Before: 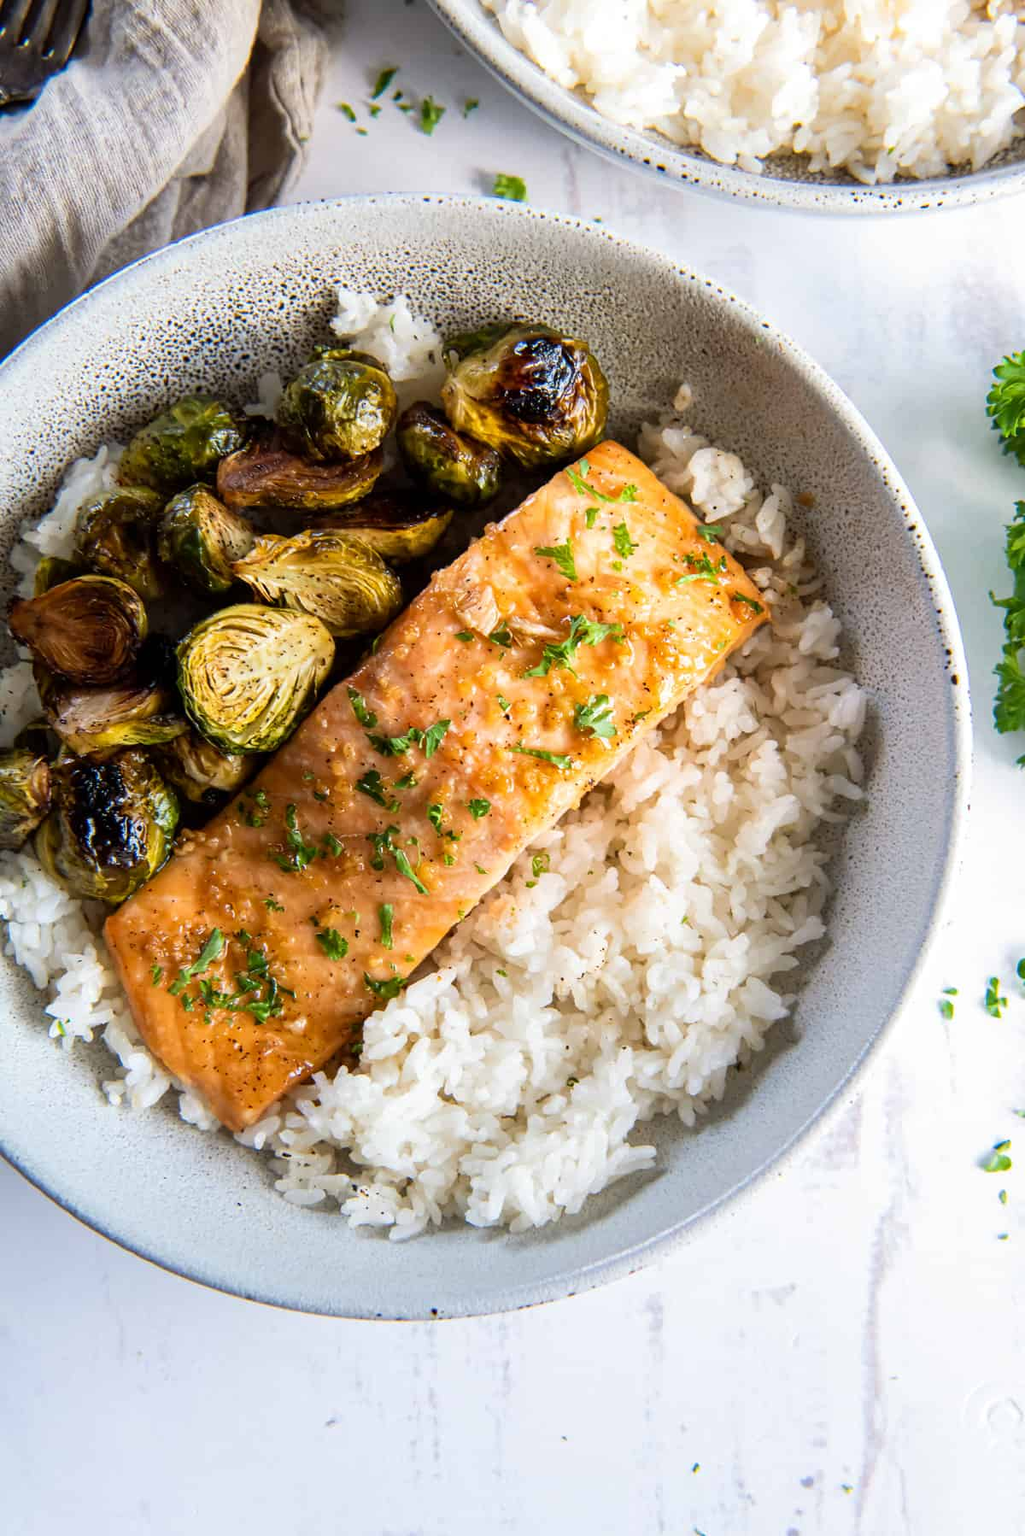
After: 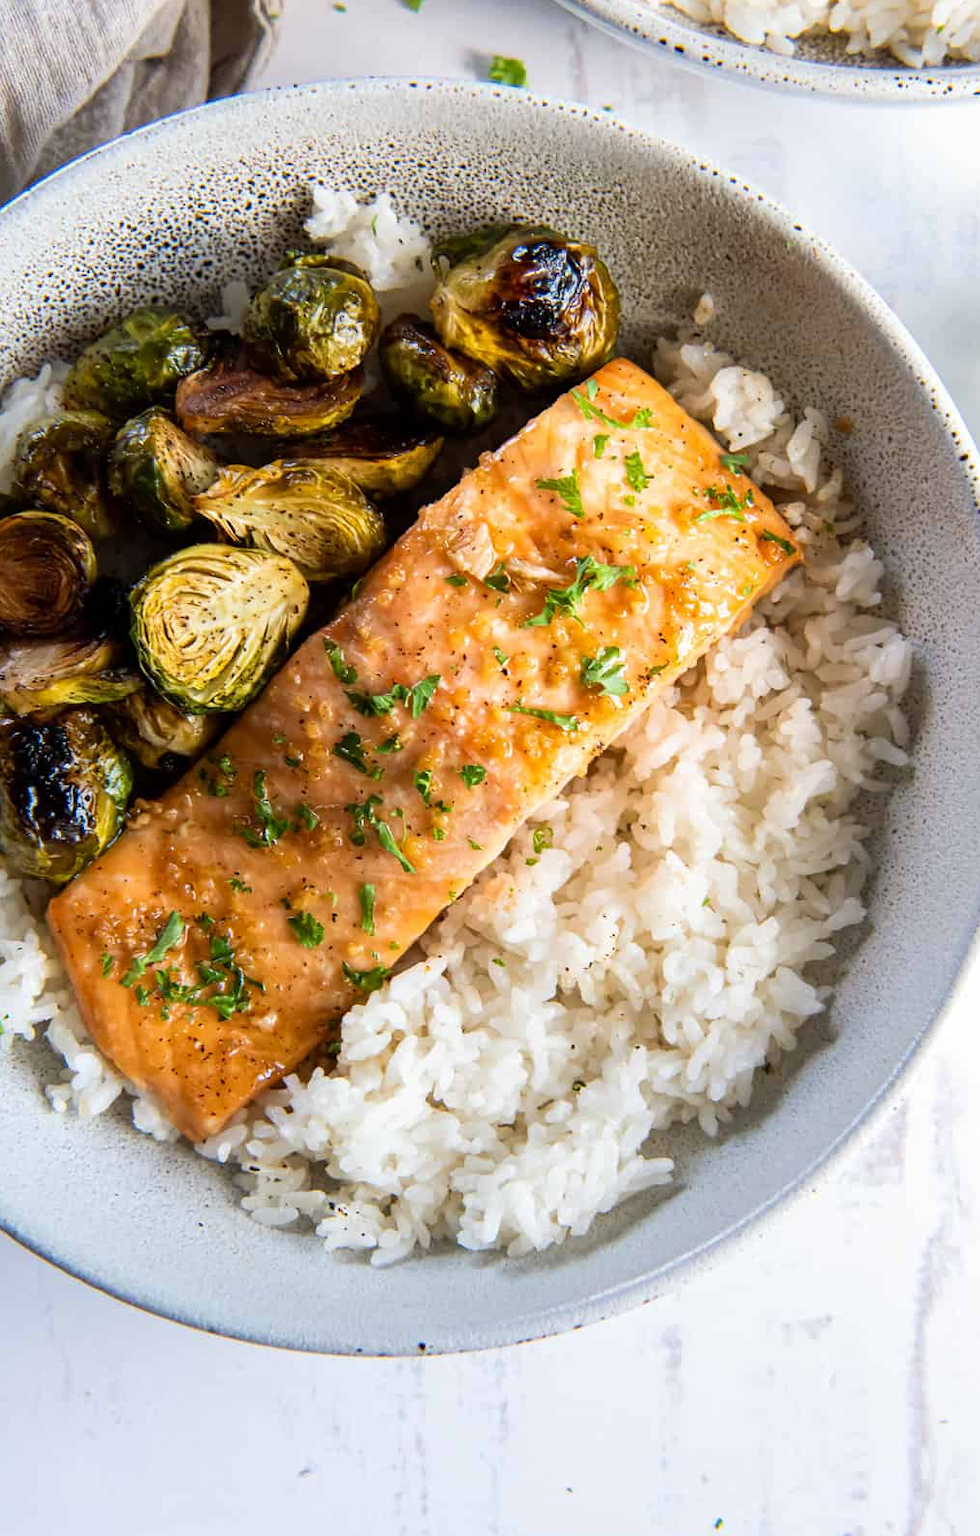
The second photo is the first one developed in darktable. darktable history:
exposure: compensate highlight preservation false
crop: left 6.12%, top 8.153%, right 9.532%, bottom 3.661%
